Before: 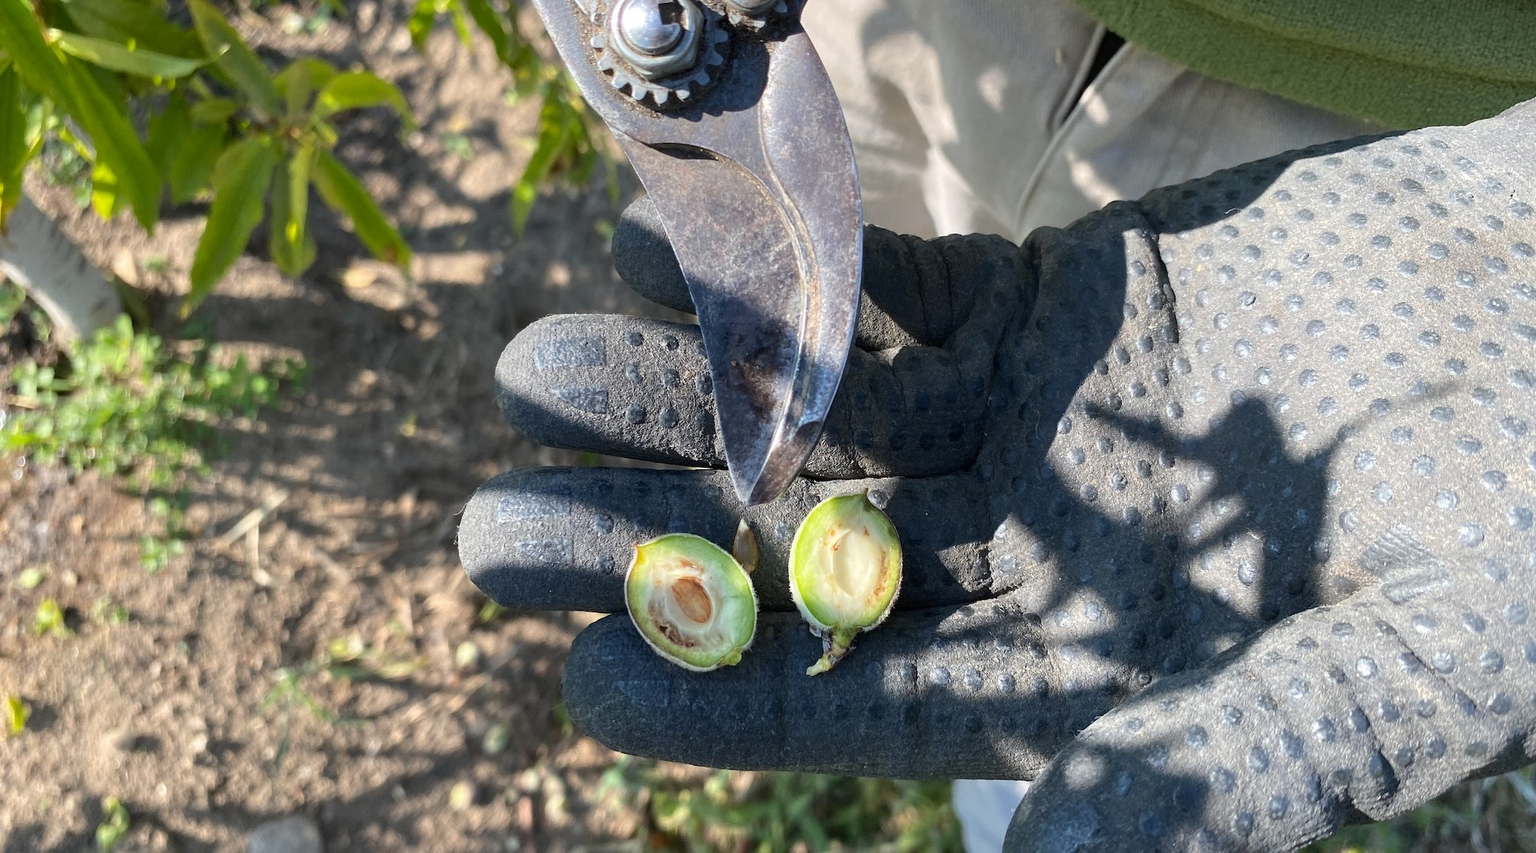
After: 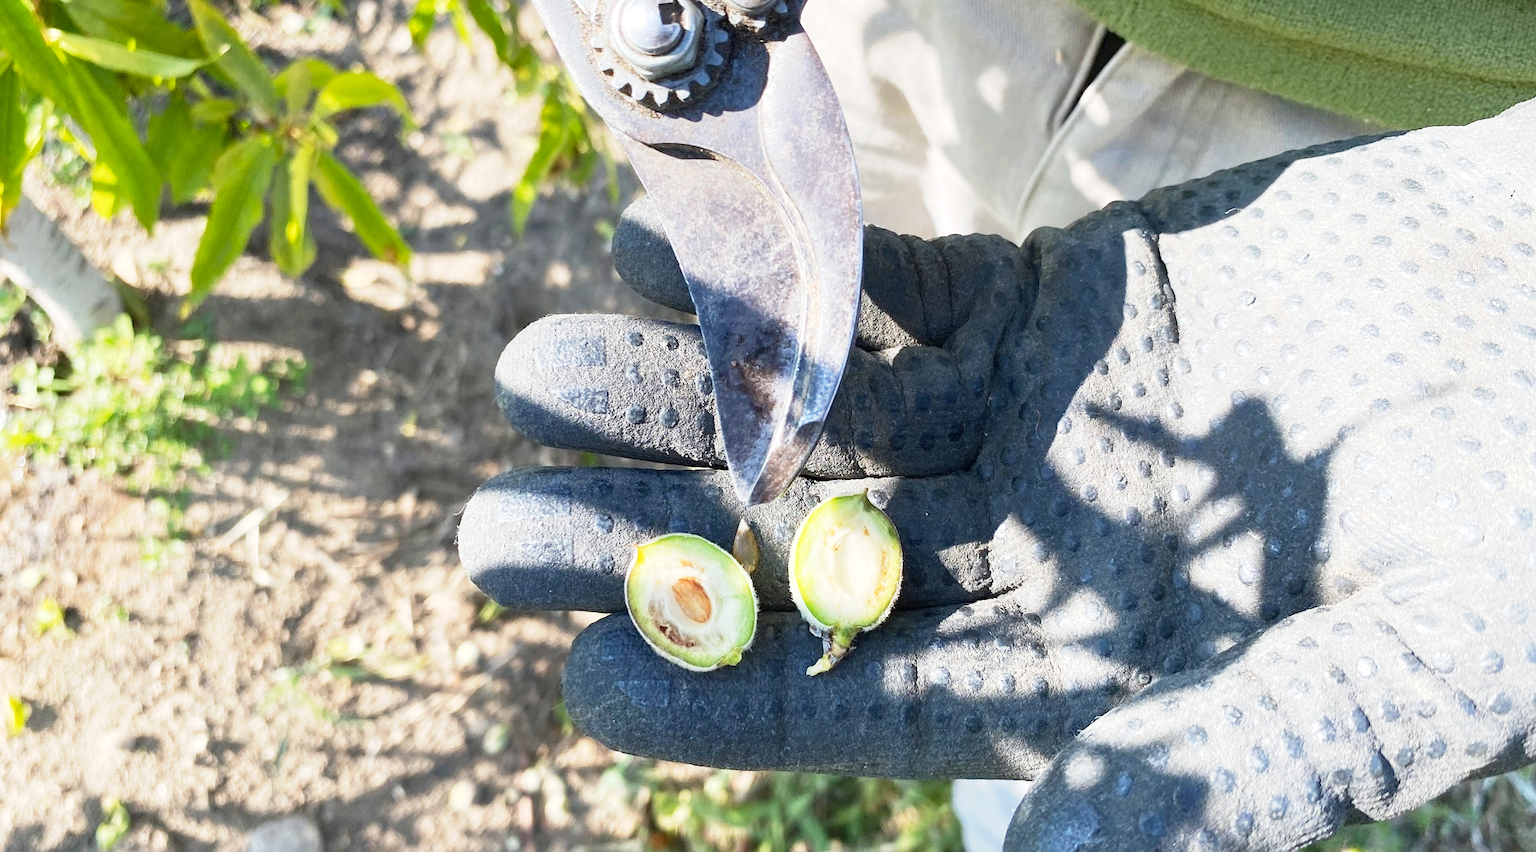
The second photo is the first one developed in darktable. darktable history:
base curve: curves: ch0 [(0, 0) (0.088, 0.125) (0.176, 0.251) (0.354, 0.501) (0.613, 0.749) (1, 0.877)], preserve colors none
exposure: exposure 0.771 EV, compensate highlight preservation false
